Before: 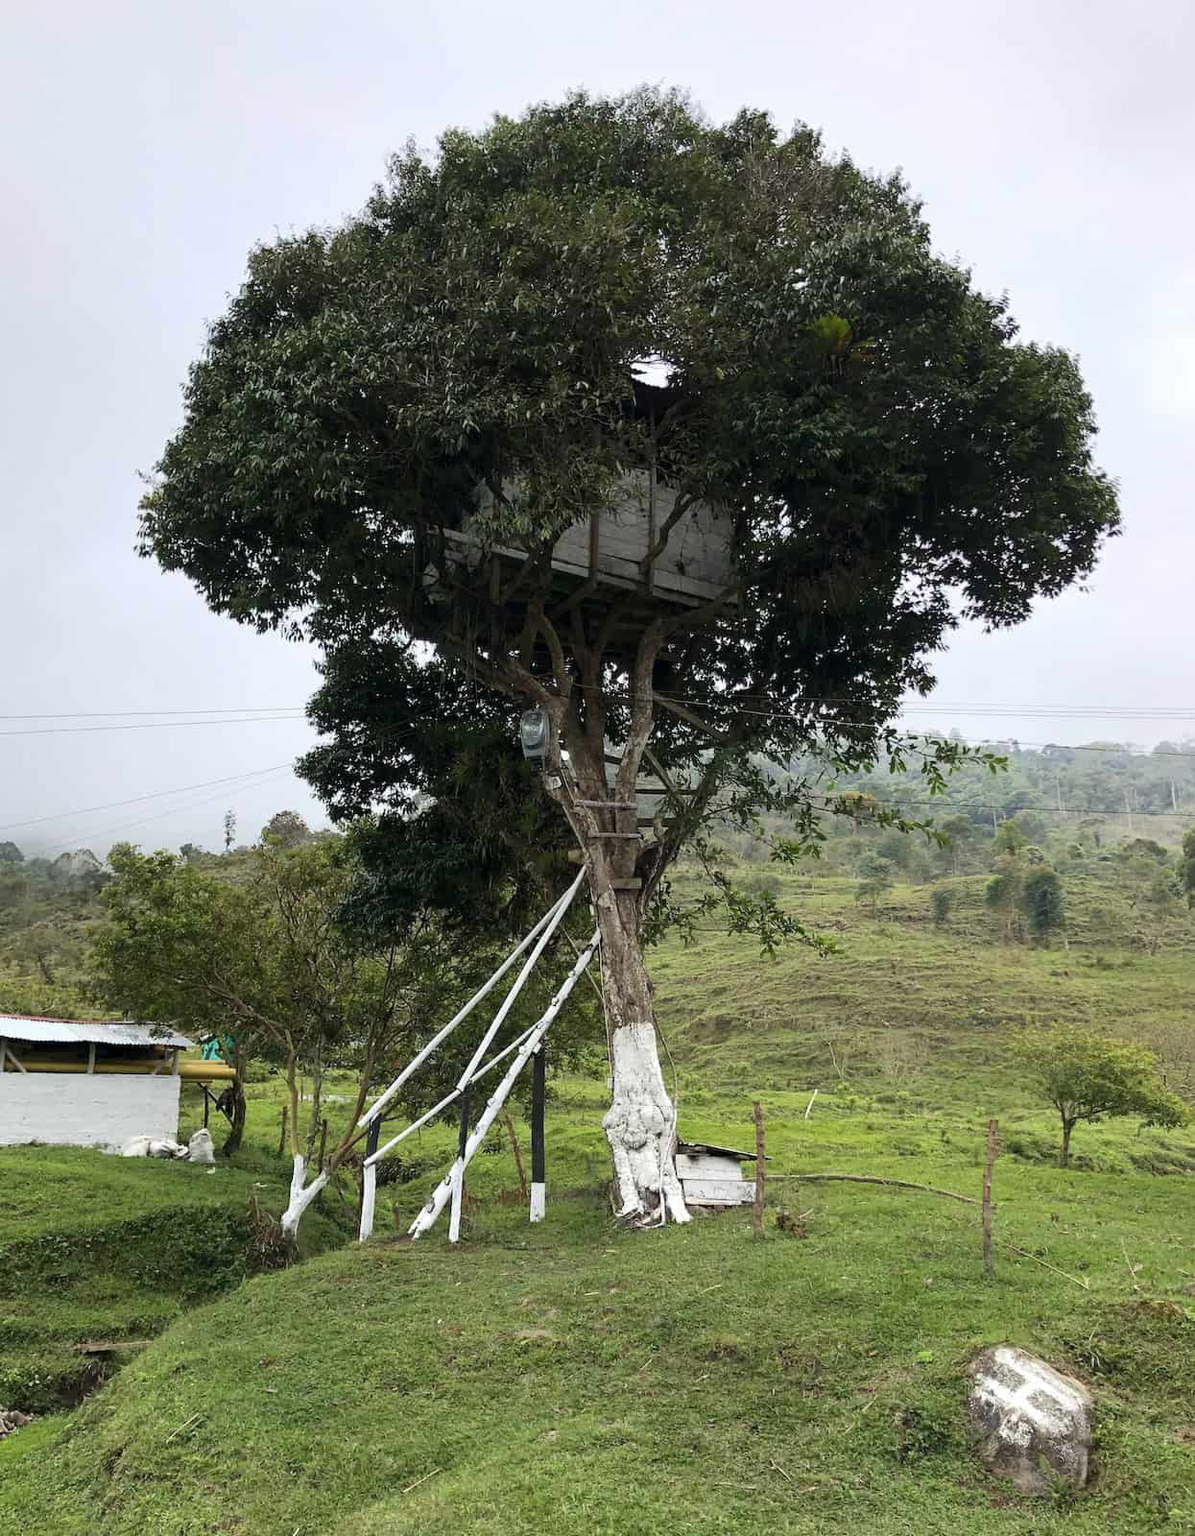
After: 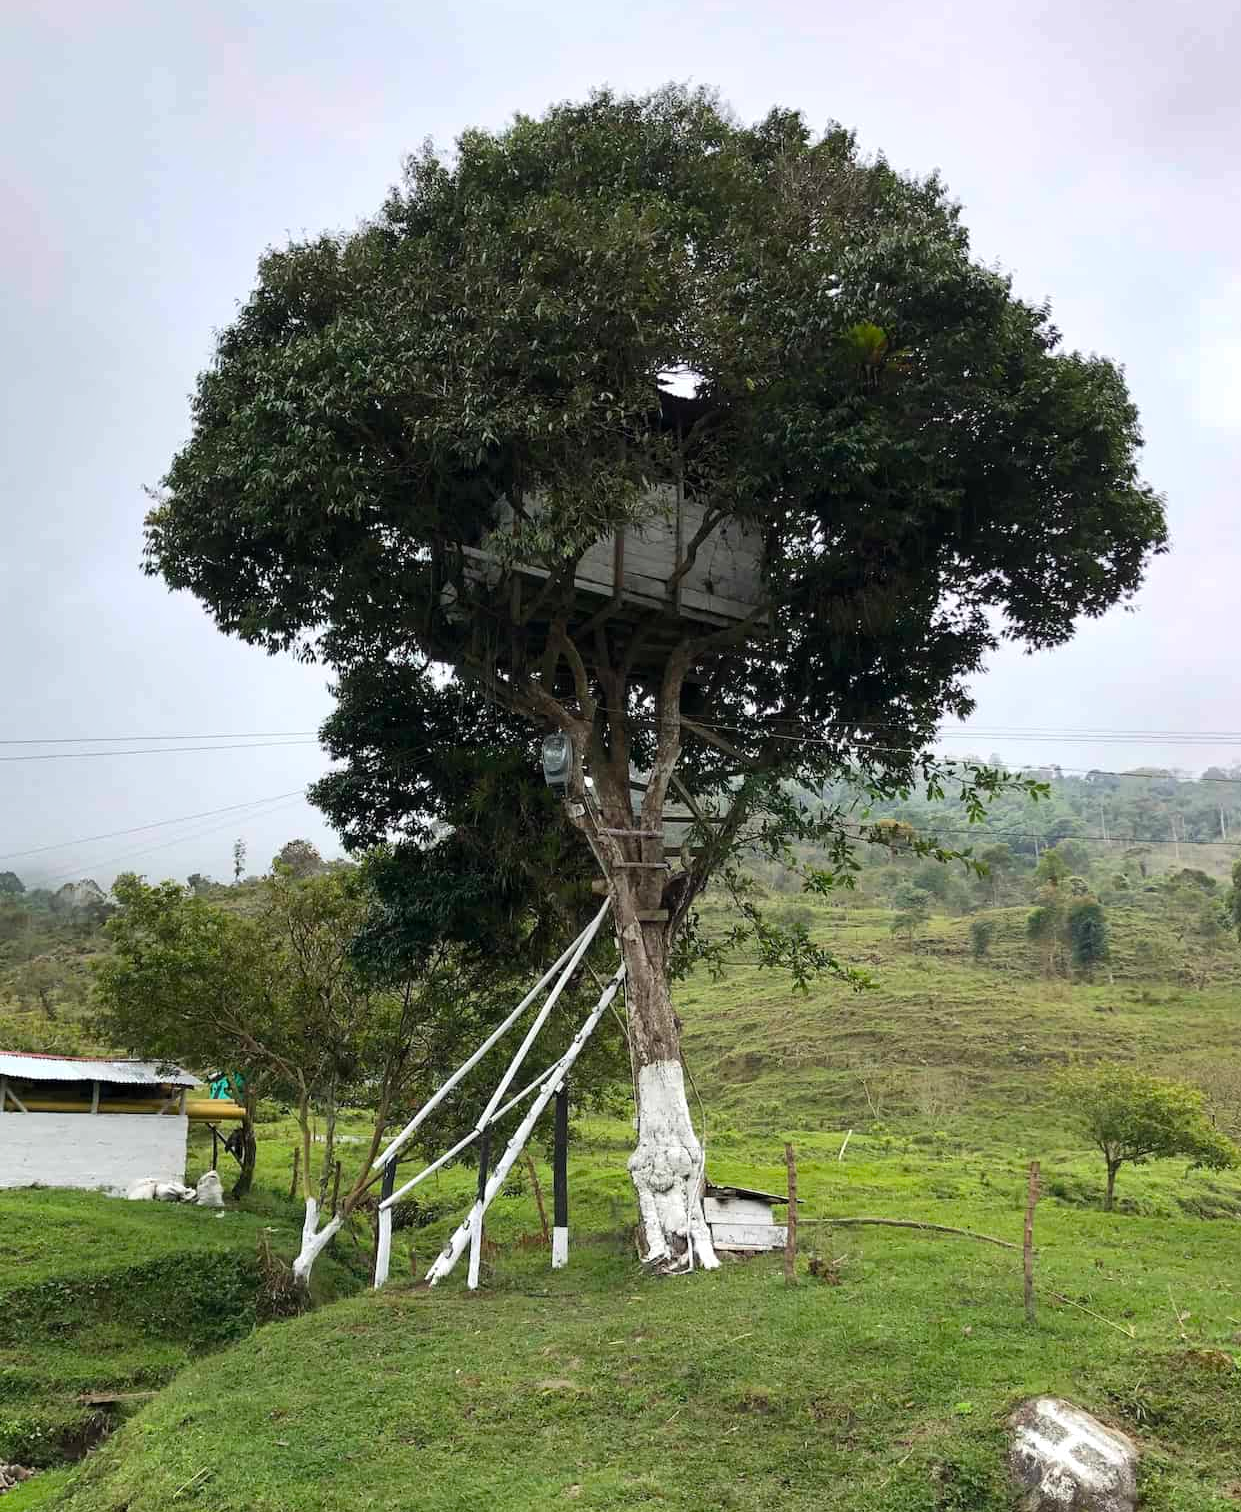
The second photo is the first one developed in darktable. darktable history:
crop: top 0.346%, right 0.255%, bottom 5.098%
shadows and highlights: shadows 11.35, white point adjustment 1.24, soften with gaussian
